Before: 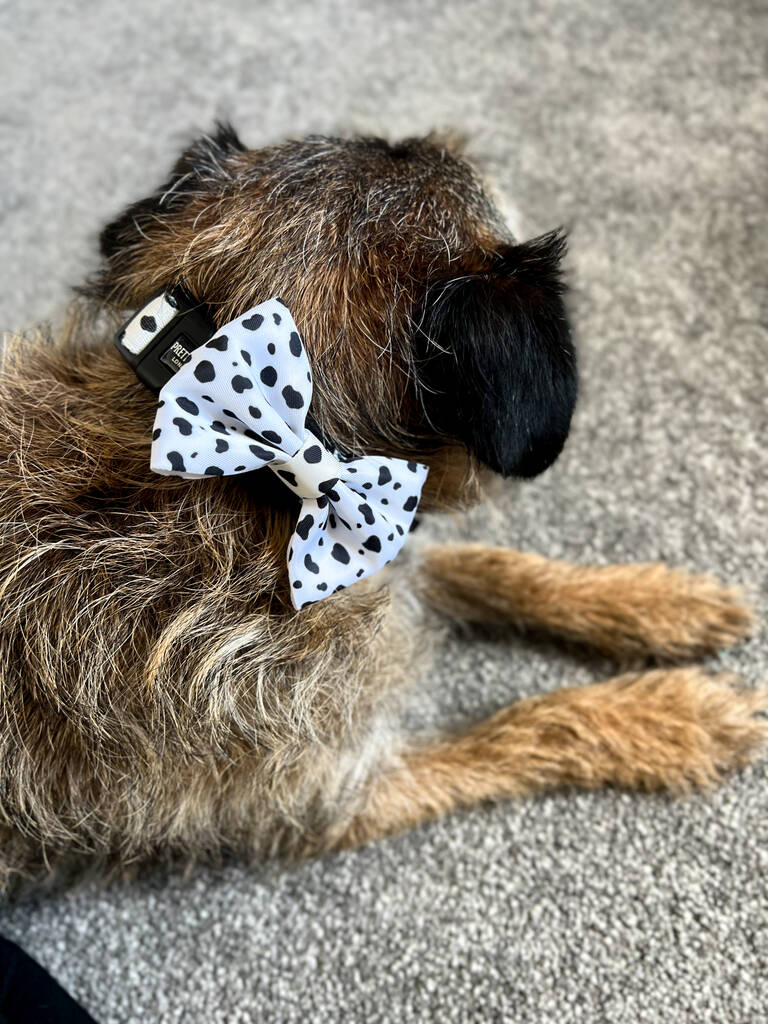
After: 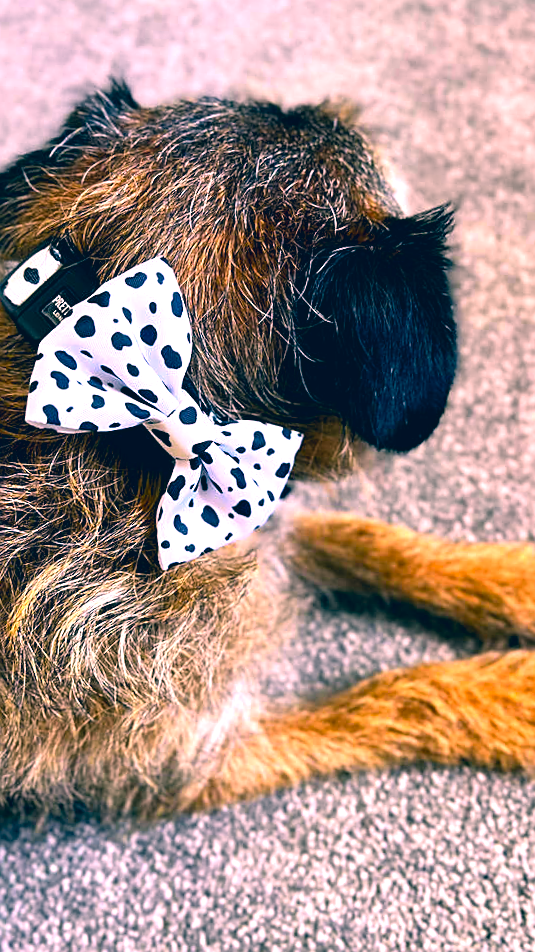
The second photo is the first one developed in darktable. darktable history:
color balance: lift [1, 1.001, 0.999, 1.001], gamma [1, 1.004, 1.007, 0.993], gain [1, 0.991, 0.987, 1.013], contrast 7.5%, contrast fulcrum 10%, output saturation 115%
exposure: black level correction 0, exposure 0.3 EV, compensate highlight preservation false
color correction: highlights a* 17.03, highlights b* 0.205, shadows a* -15.38, shadows b* -14.56, saturation 1.5
sharpen: on, module defaults
crop and rotate: angle -3.27°, left 14.277%, top 0.028%, right 10.766%, bottom 0.028%
